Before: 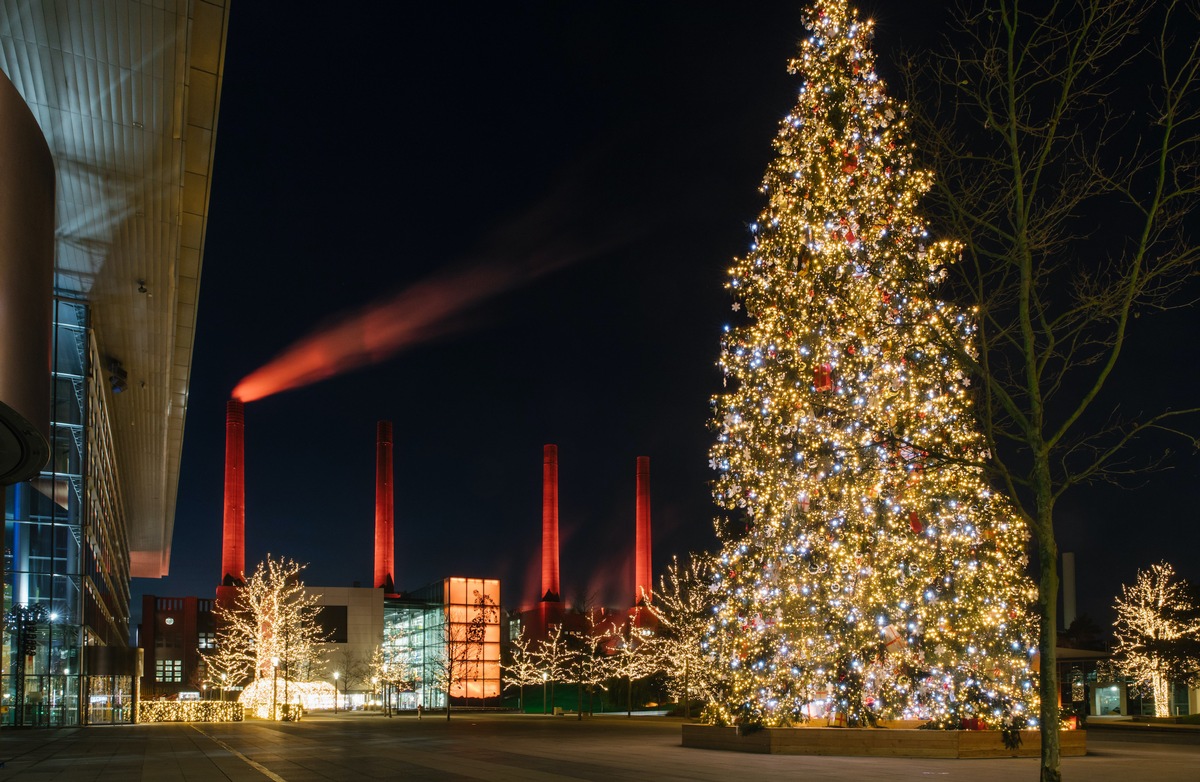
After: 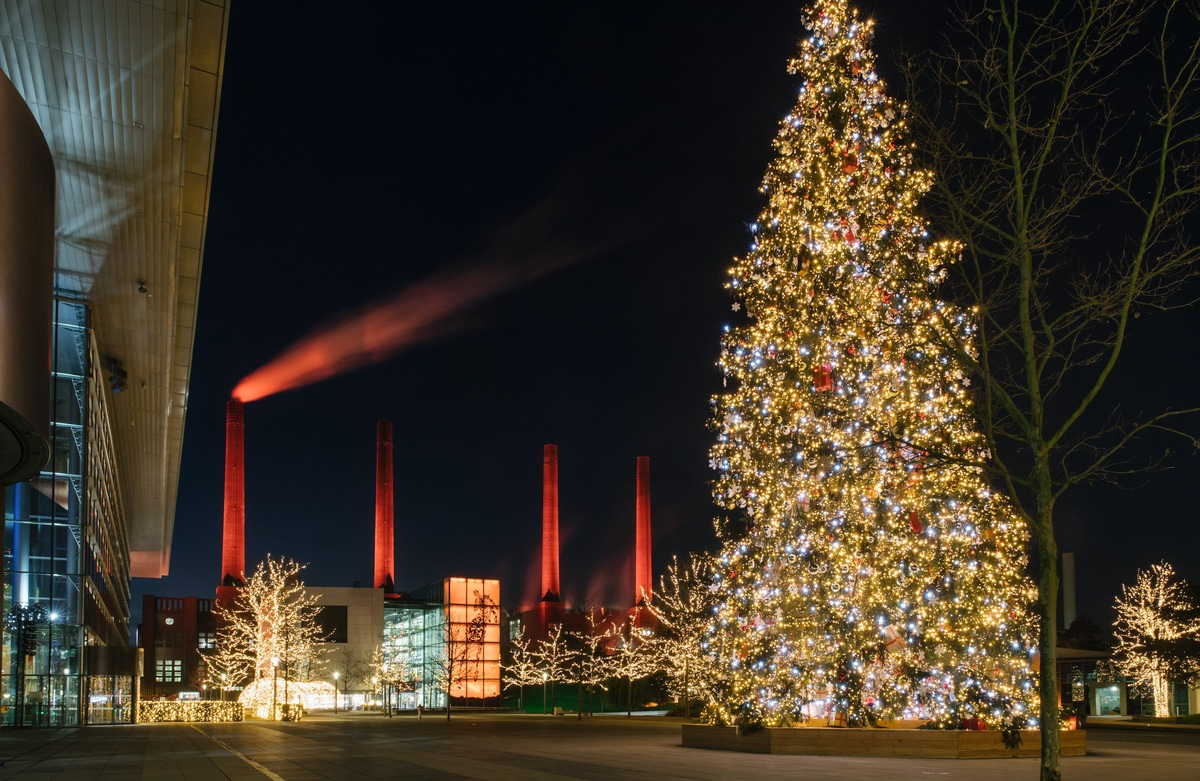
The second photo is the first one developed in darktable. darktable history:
shadows and highlights: shadows 20.88, highlights -81.94, soften with gaussian
crop: bottom 0.051%
